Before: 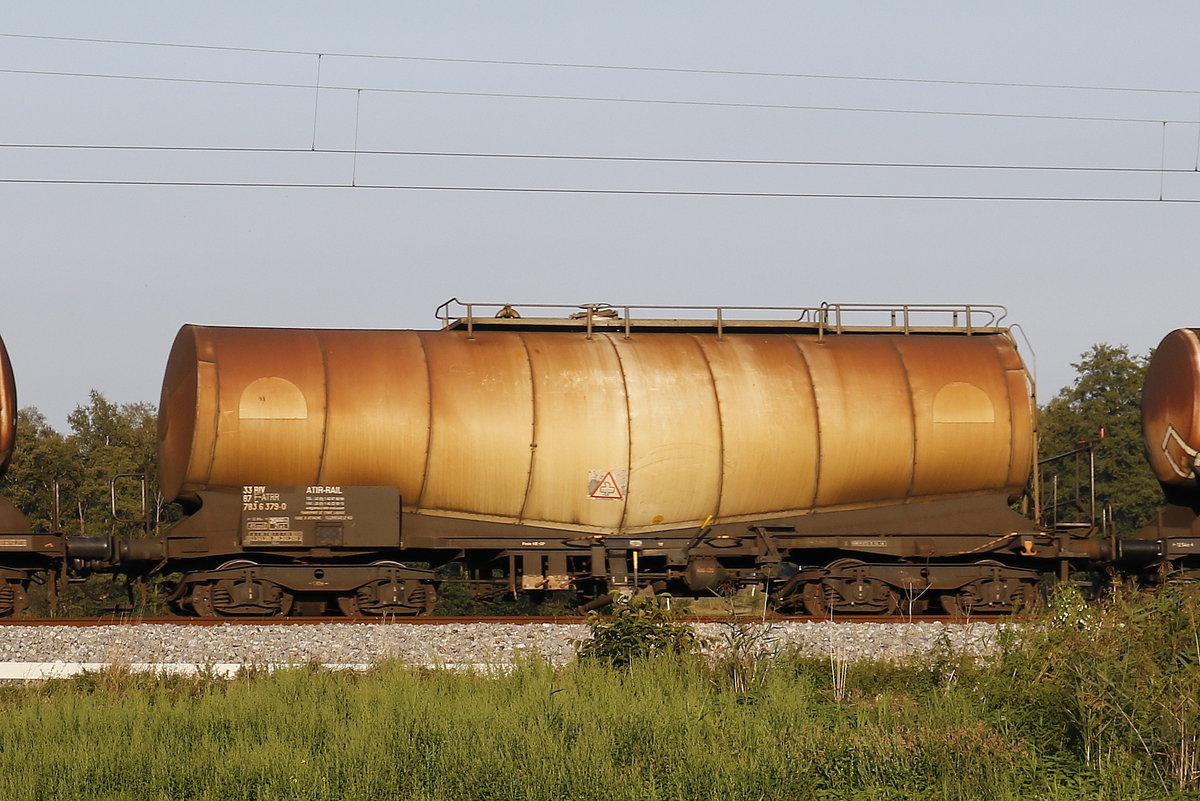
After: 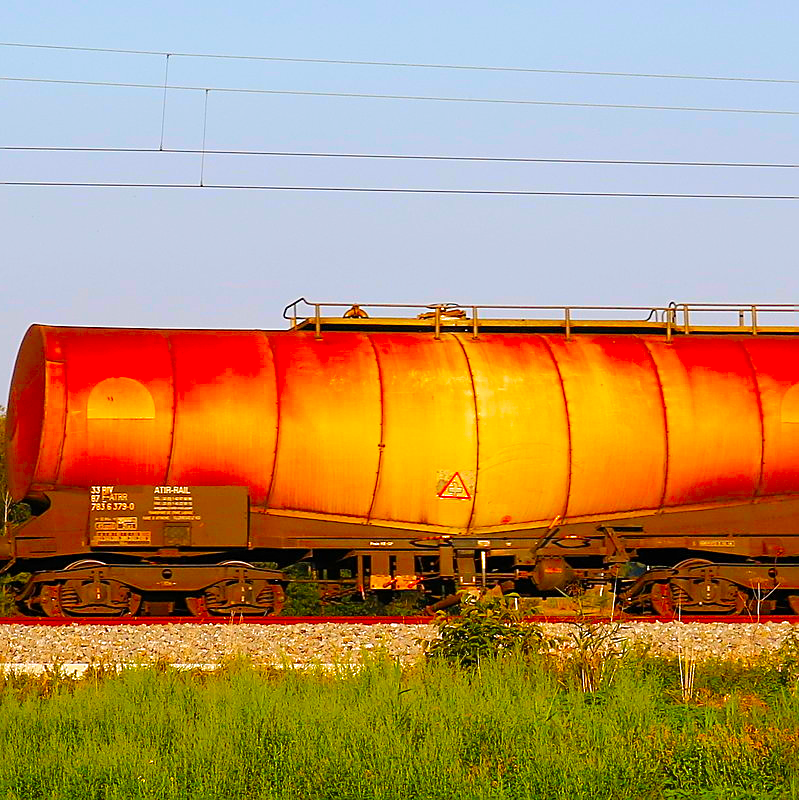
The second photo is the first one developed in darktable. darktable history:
crop and rotate: left 12.673%, right 20.66%
color correction: saturation 3
exposure: exposure 0.507 EV, compensate highlight preservation false
filmic rgb: black relative exposure -15 EV, white relative exposure 3 EV, threshold 6 EV, target black luminance 0%, hardness 9.27, latitude 99%, contrast 0.912, shadows ↔ highlights balance 0.505%, add noise in highlights 0, color science v3 (2019), use custom middle-gray values true, iterations of high-quality reconstruction 0, contrast in highlights soft, enable highlight reconstruction true
sharpen: on, module defaults
